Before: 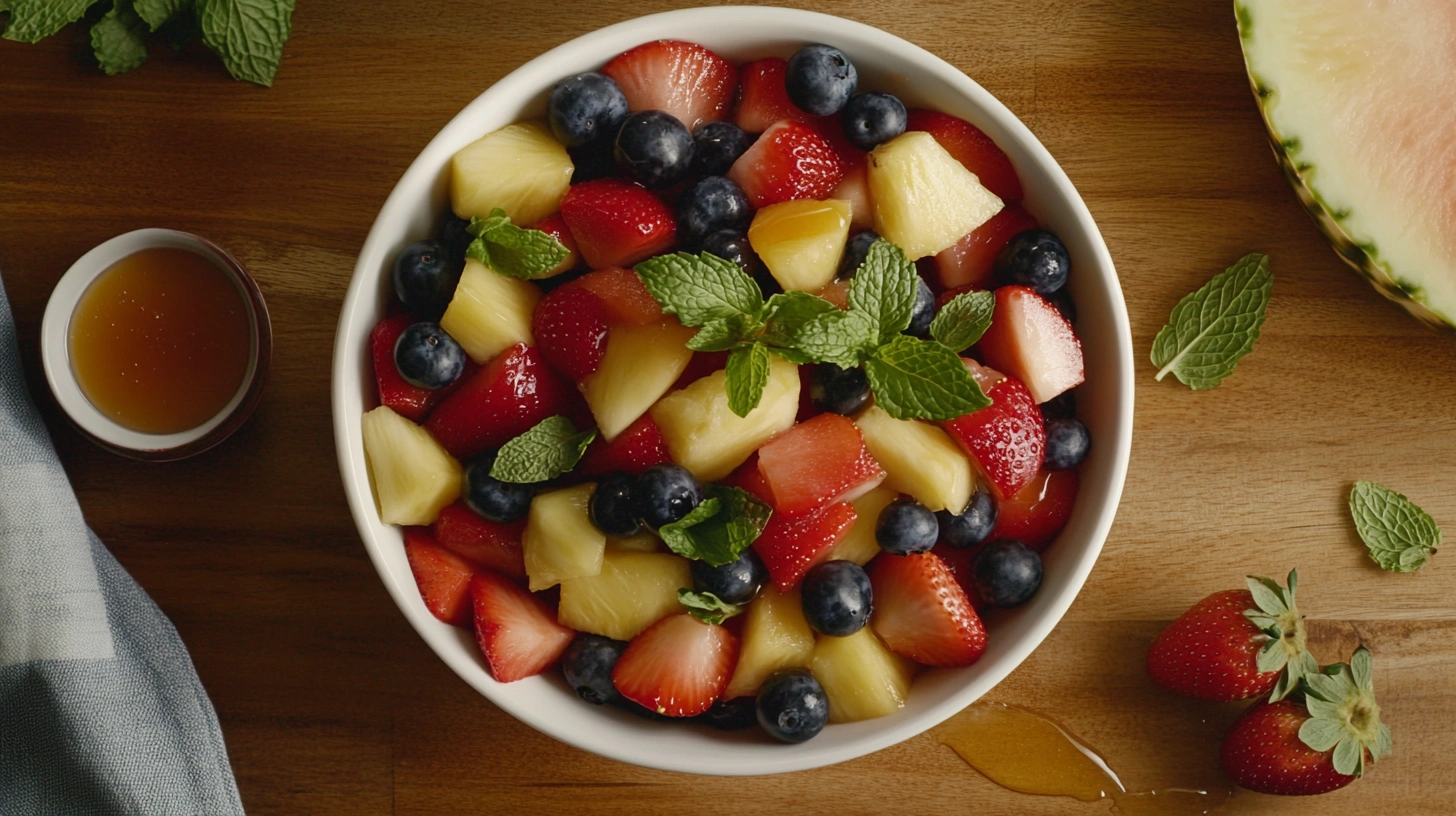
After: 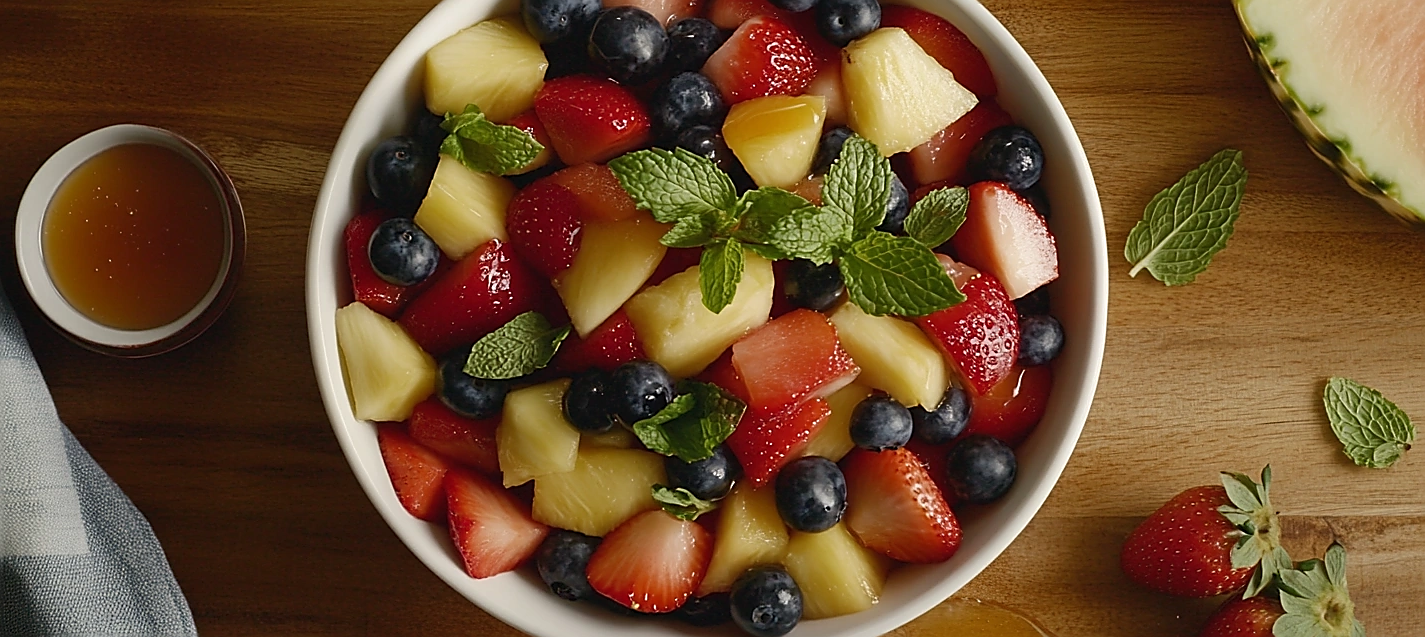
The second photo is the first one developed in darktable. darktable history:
sharpen: radius 1.417, amount 1.262, threshold 0.814
crop and rotate: left 1.801%, top 12.767%, right 0.295%, bottom 9.084%
